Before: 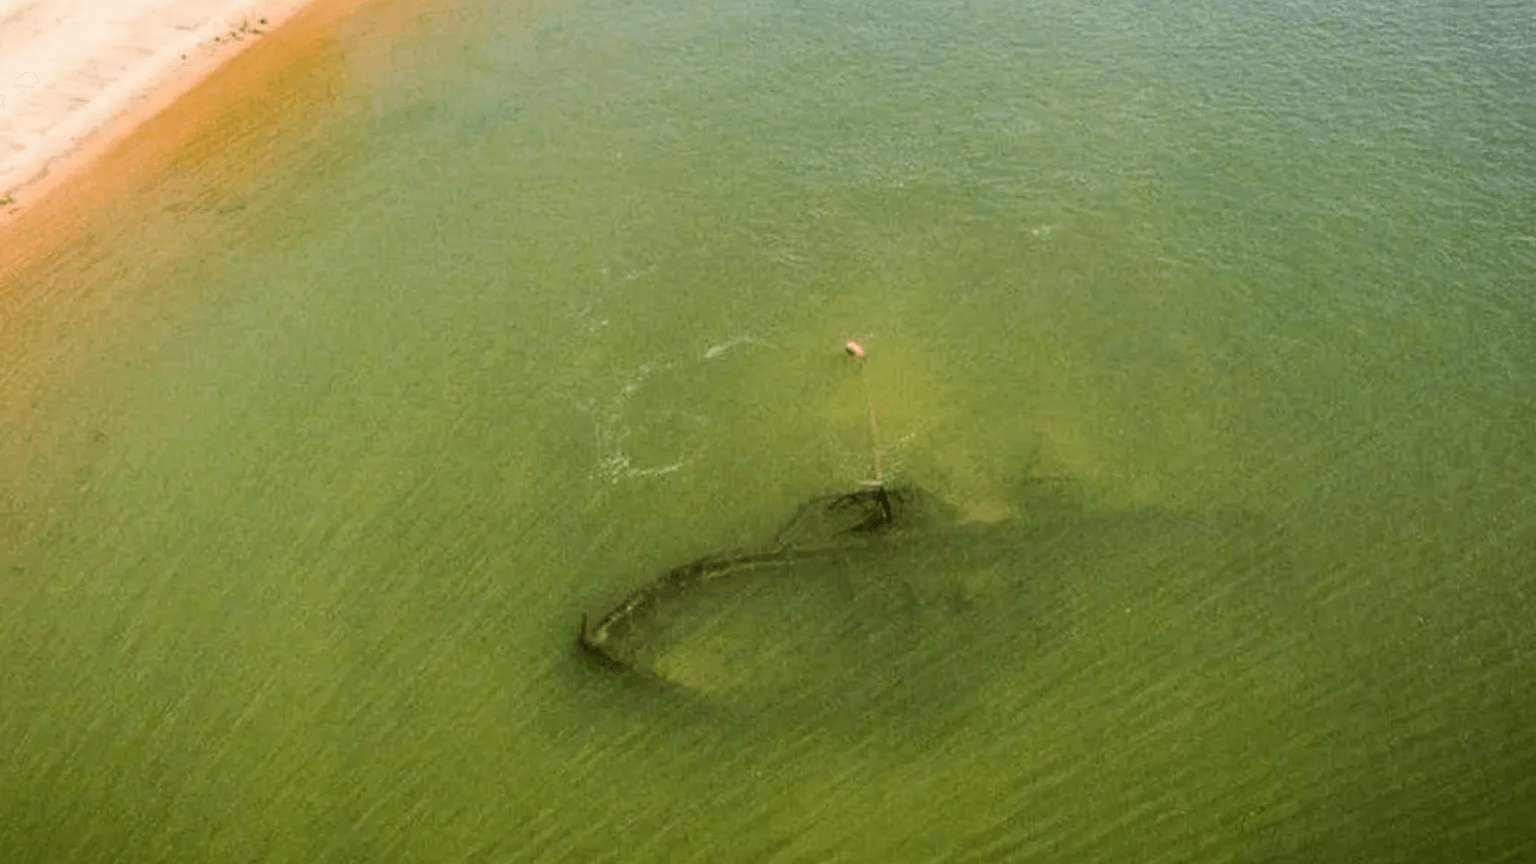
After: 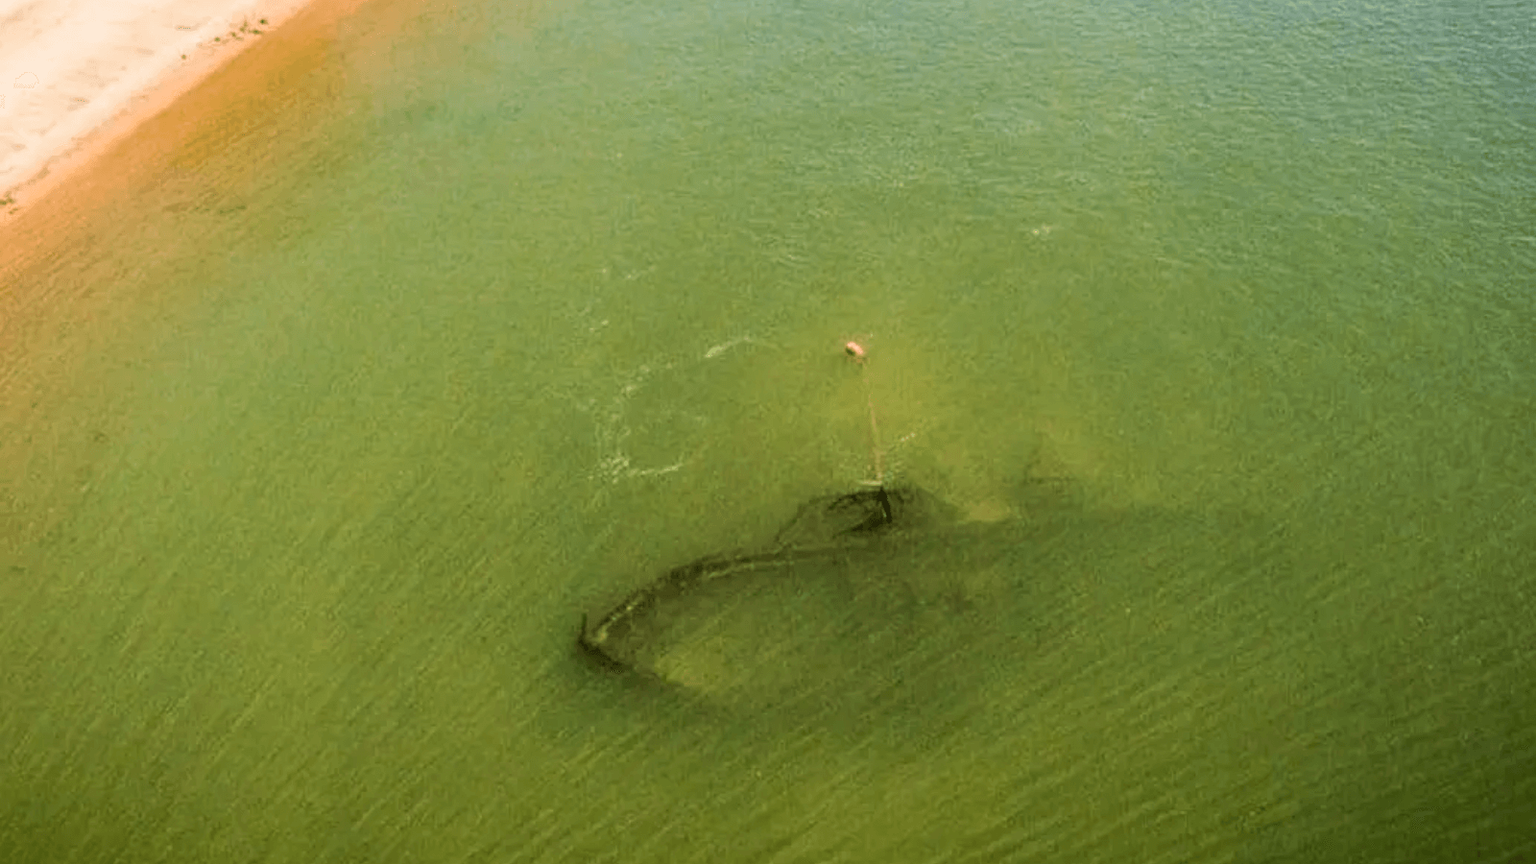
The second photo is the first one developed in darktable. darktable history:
velvia: strength 30.34%
